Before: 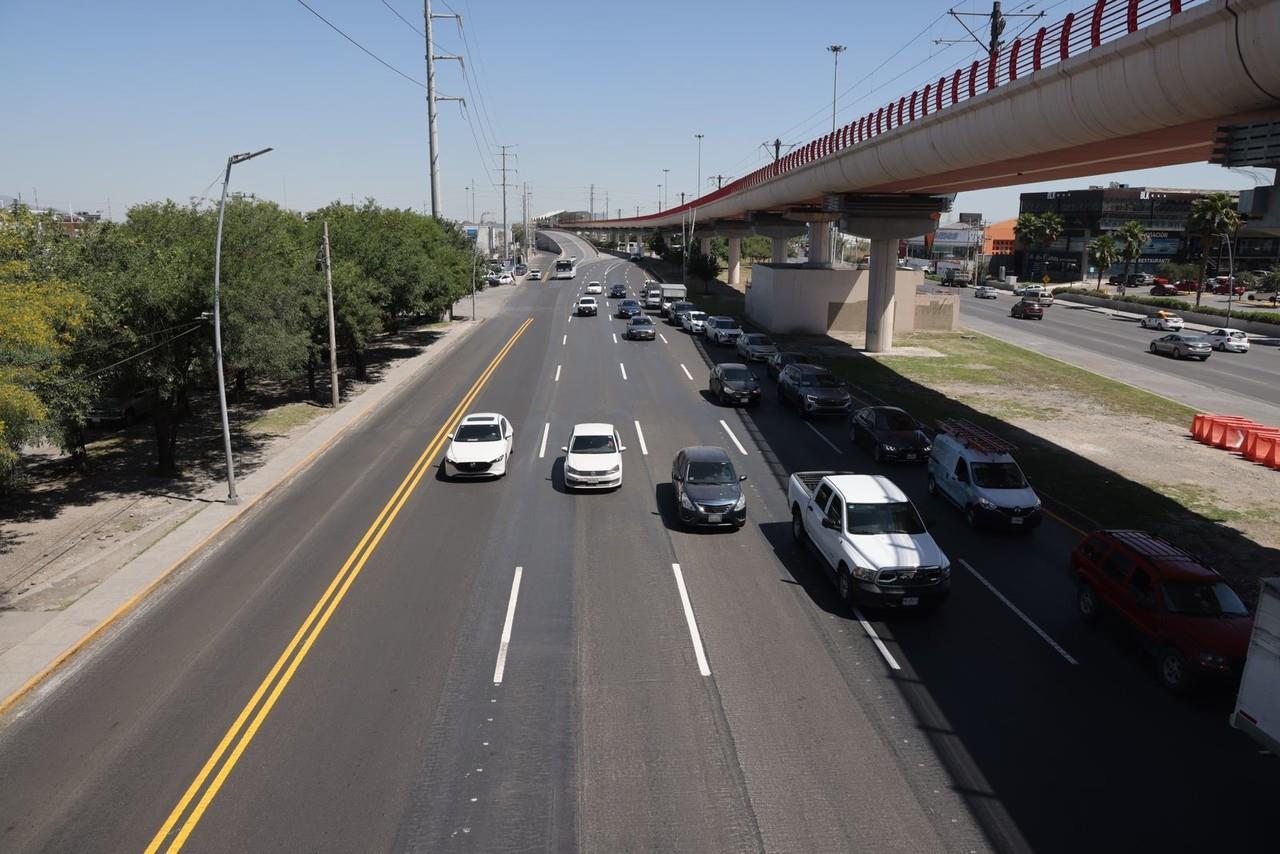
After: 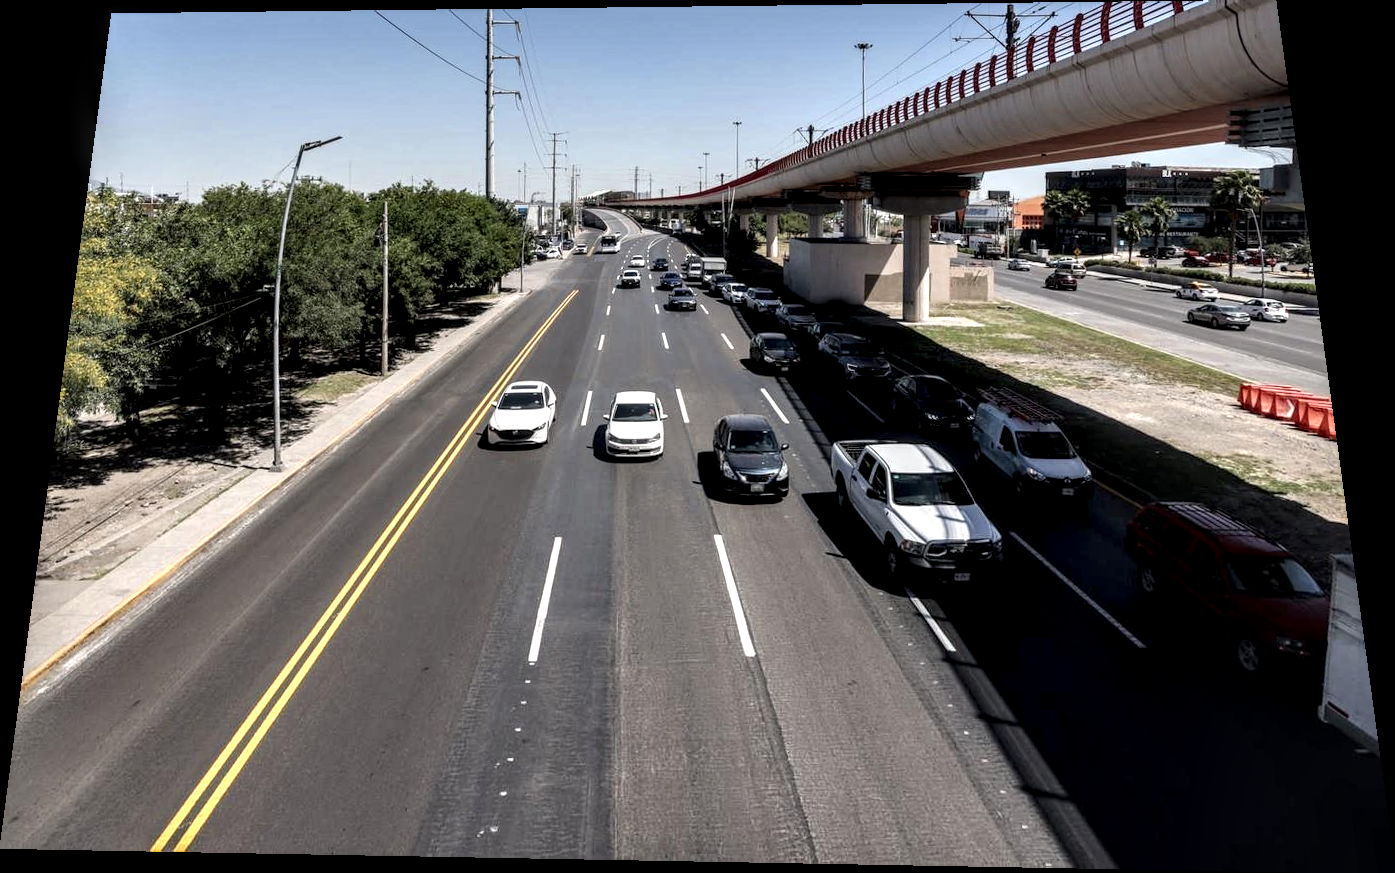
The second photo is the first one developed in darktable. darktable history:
local contrast: detail 203%
rotate and perspective: rotation 0.128°, lens shift (vertical) -0.181, lens shift (horizontal) -0.044, shear 0.001, automatic cropping off
